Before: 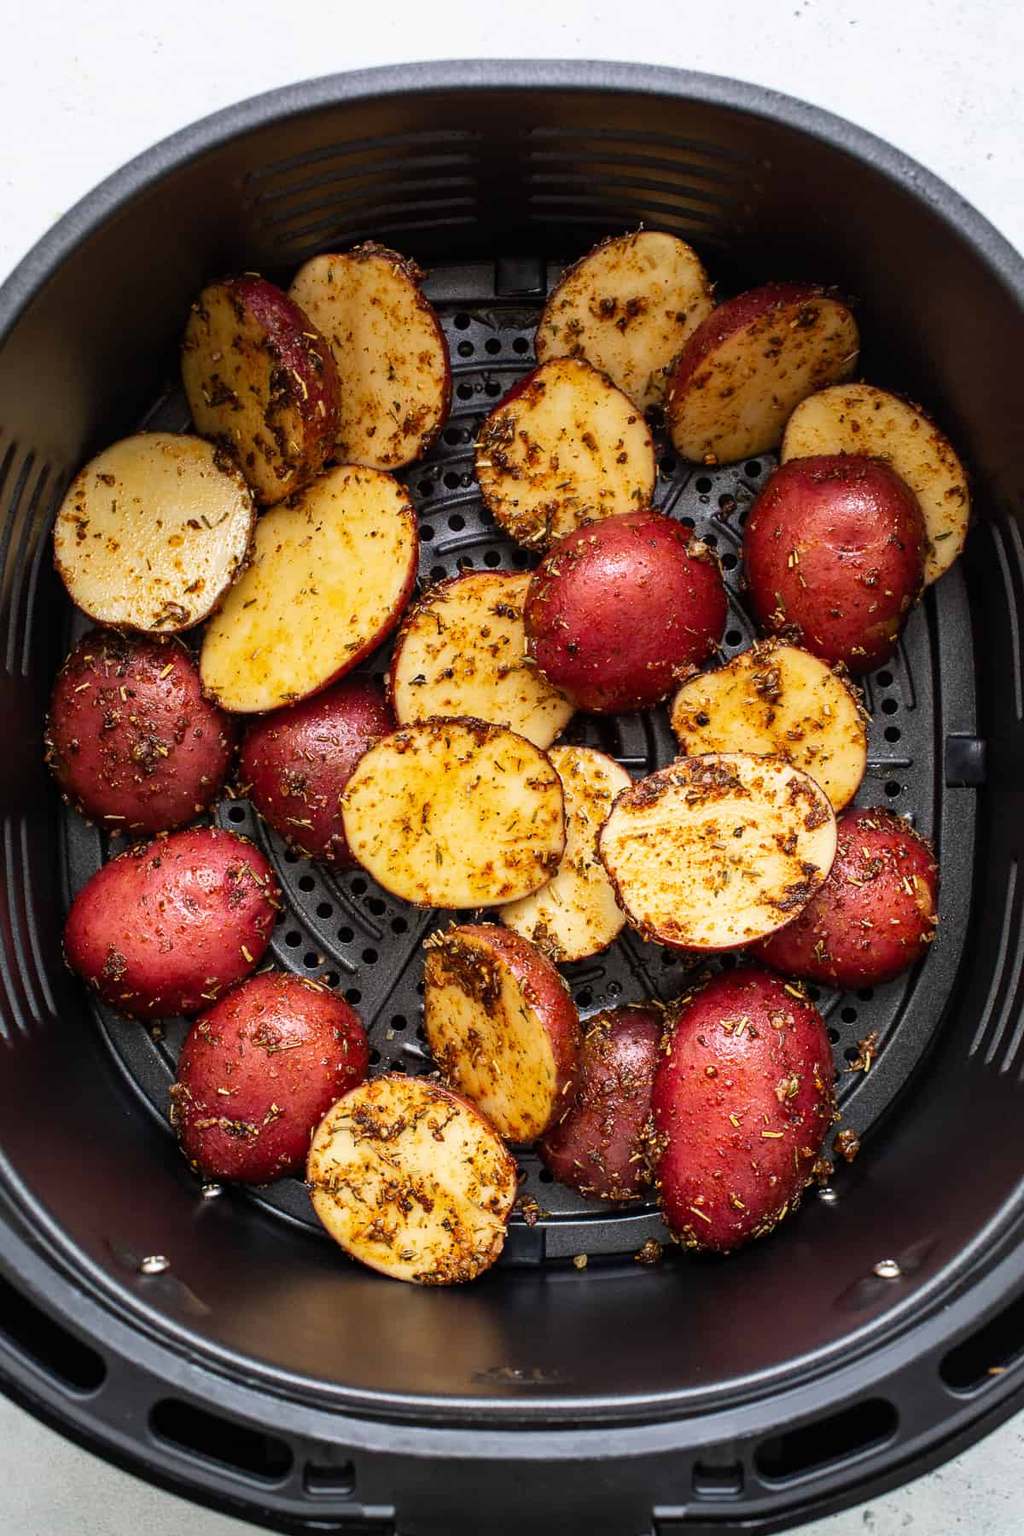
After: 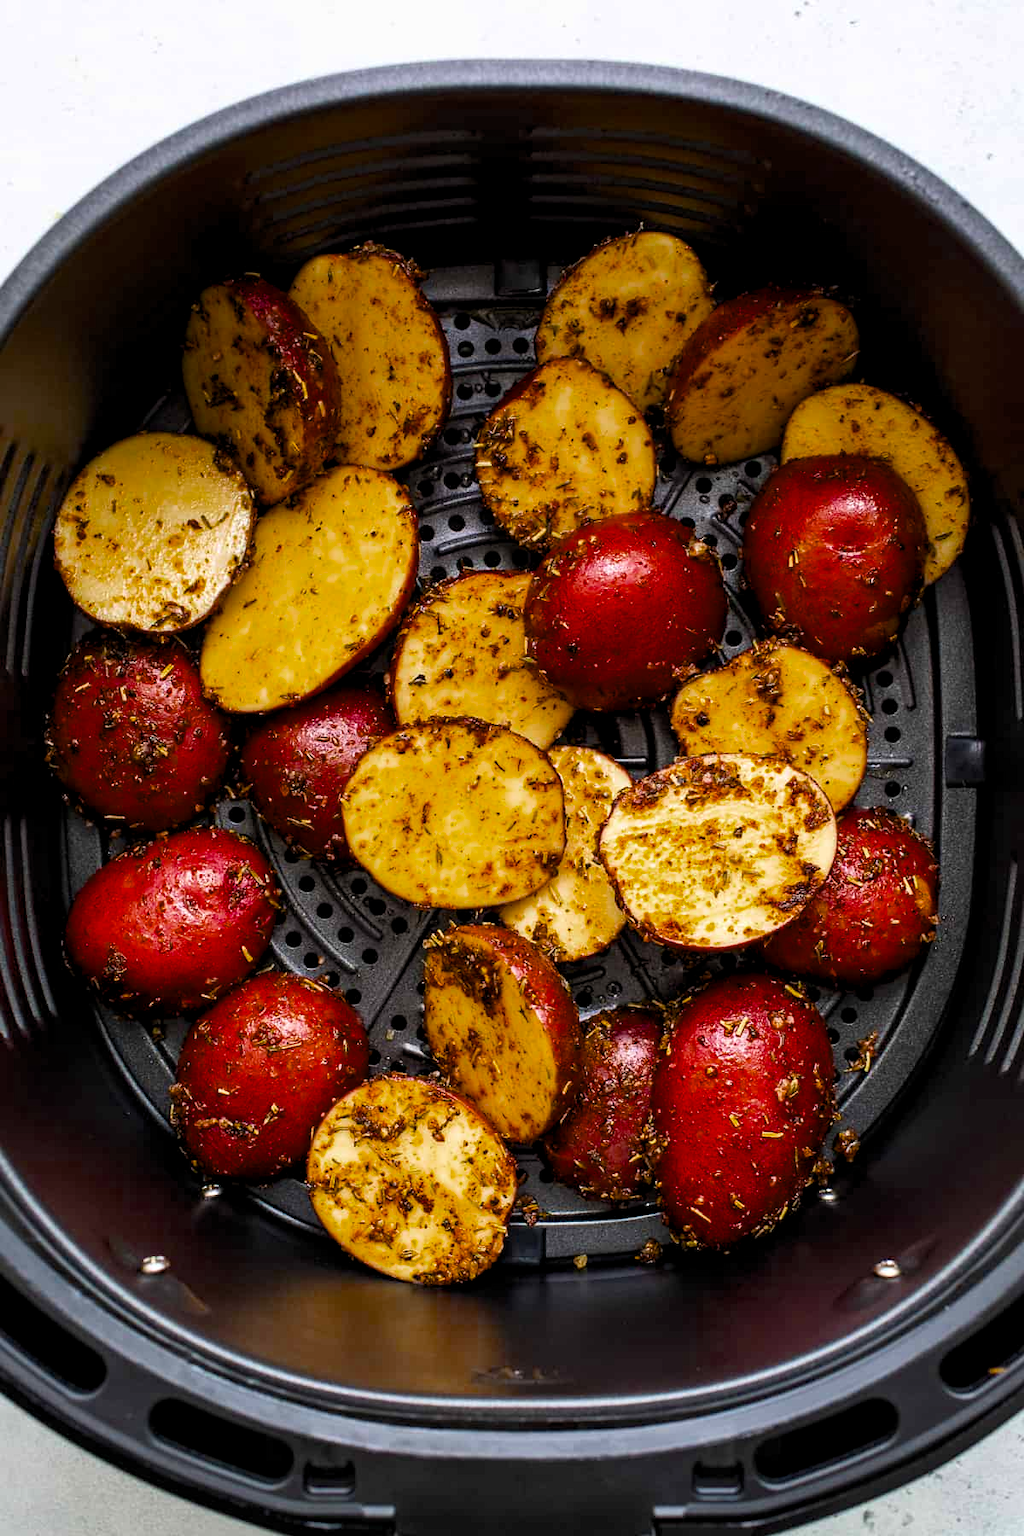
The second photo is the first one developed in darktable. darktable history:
color balance rgb: perceptual saturation grading › global saturation 25.916%, saturation formula JzAzBz (2021)
levels: levels [0.026, 0.507, 0.987]
